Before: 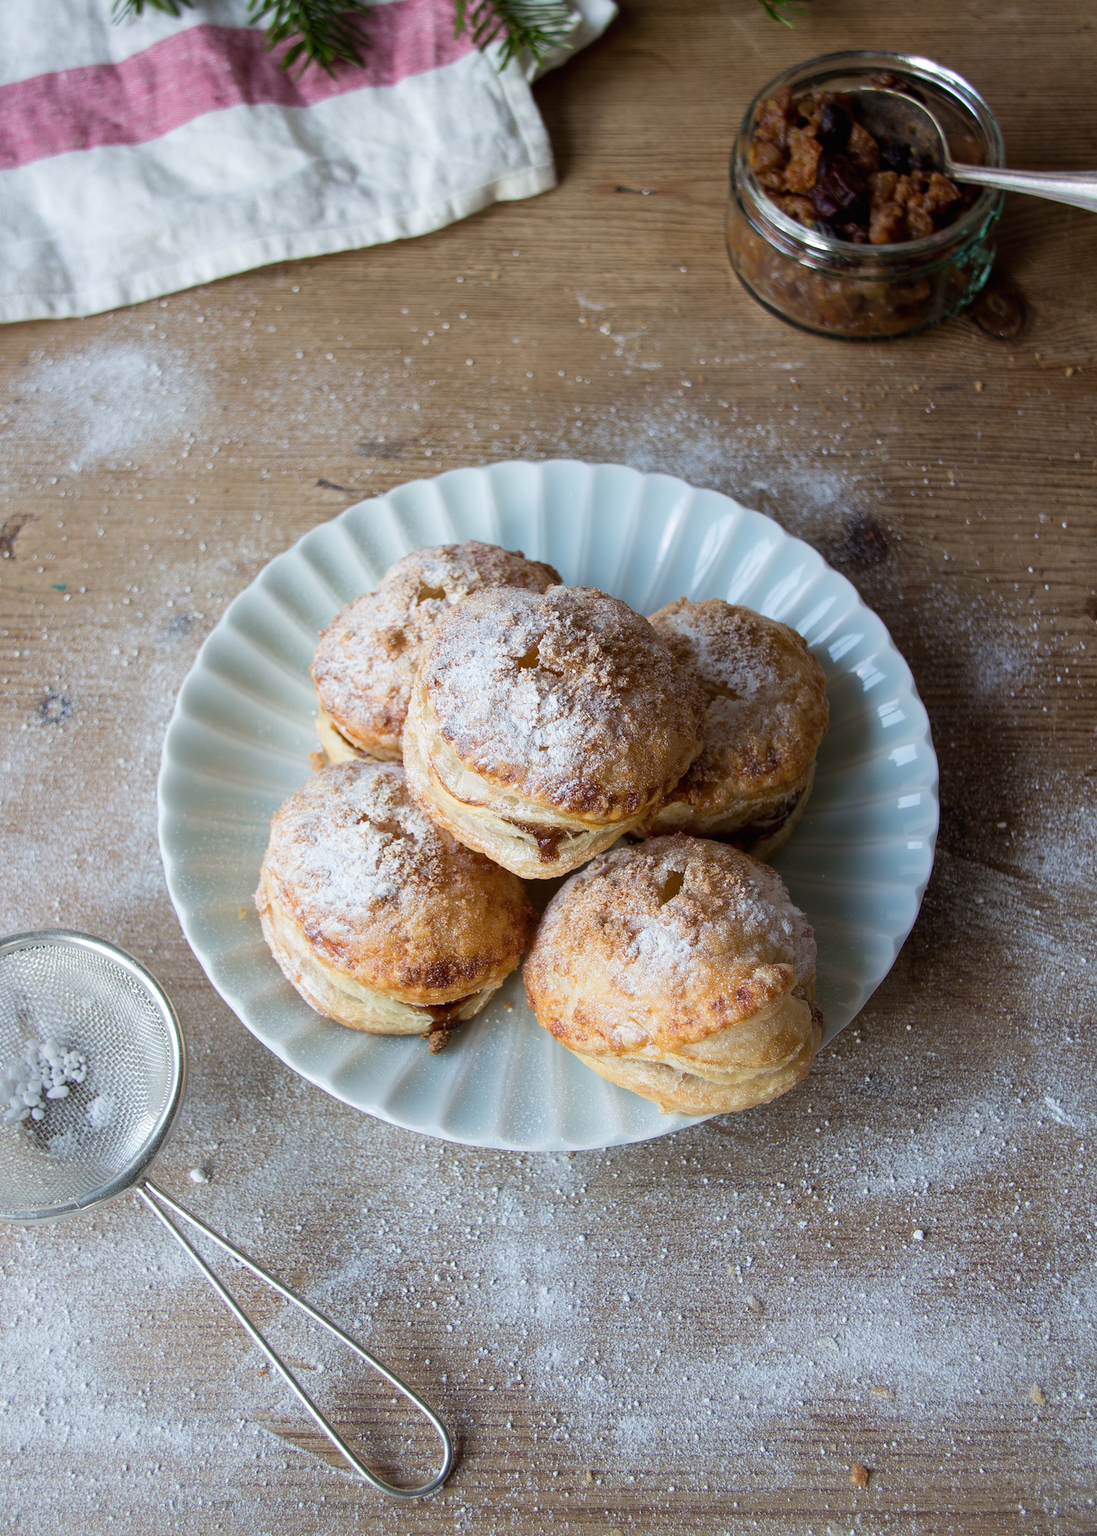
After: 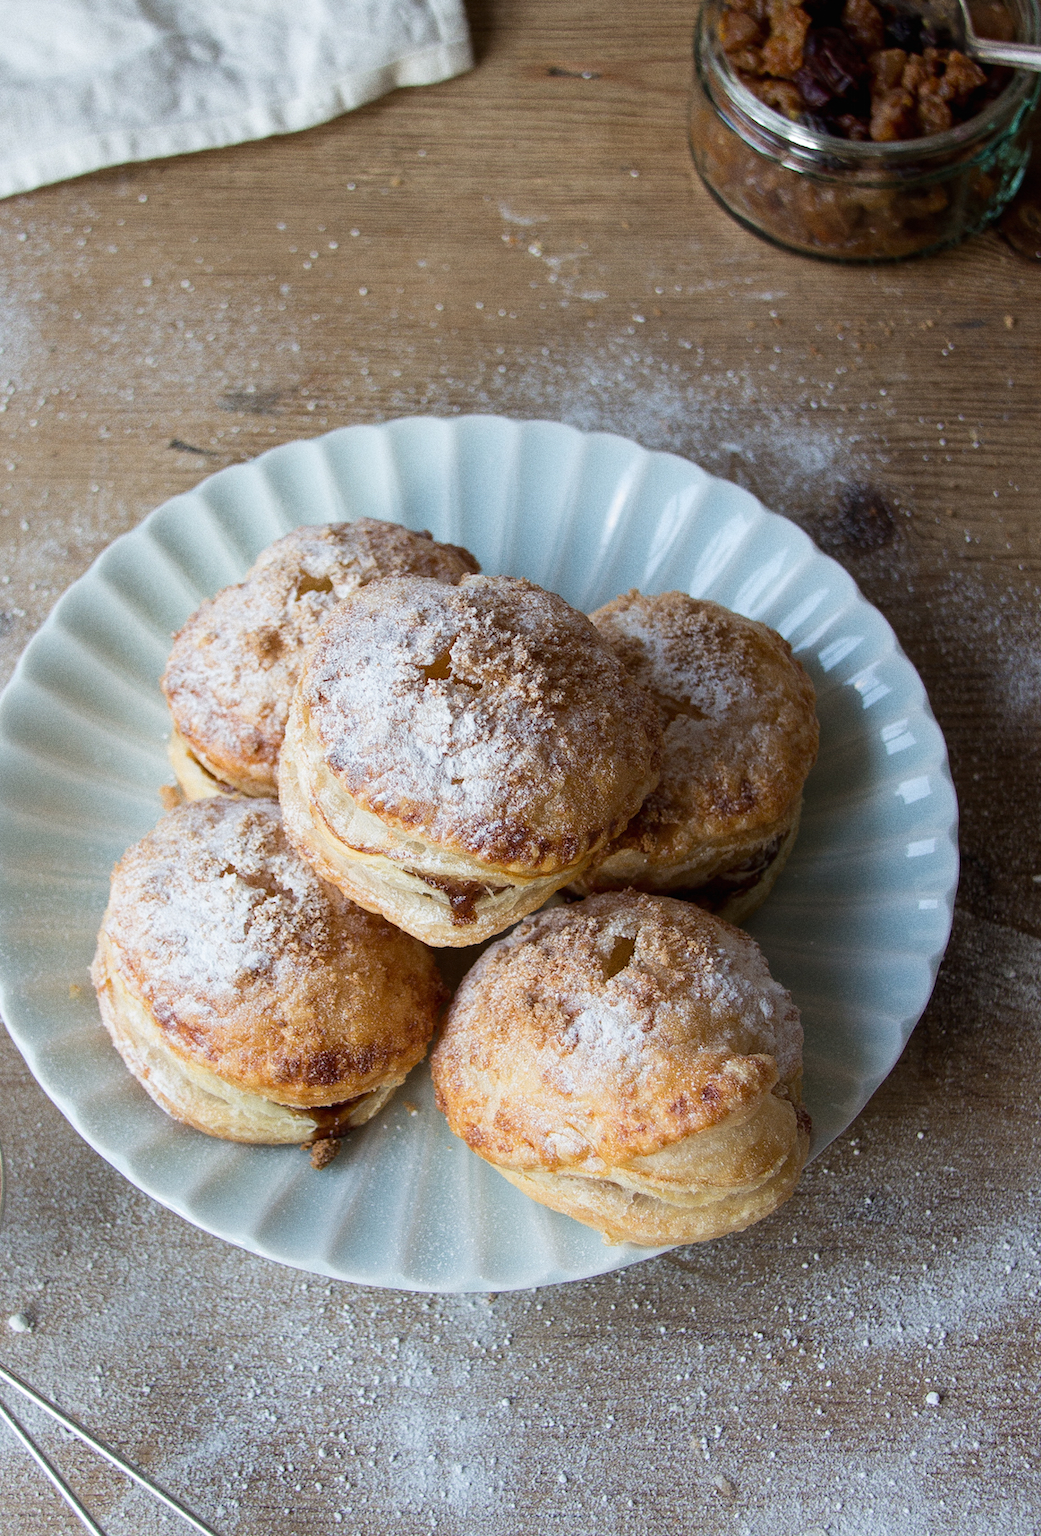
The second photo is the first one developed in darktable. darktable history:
grain: on, module defaults
crop: left 16.768%, top 8.653%, right 8.362%, bottom 12.485%
